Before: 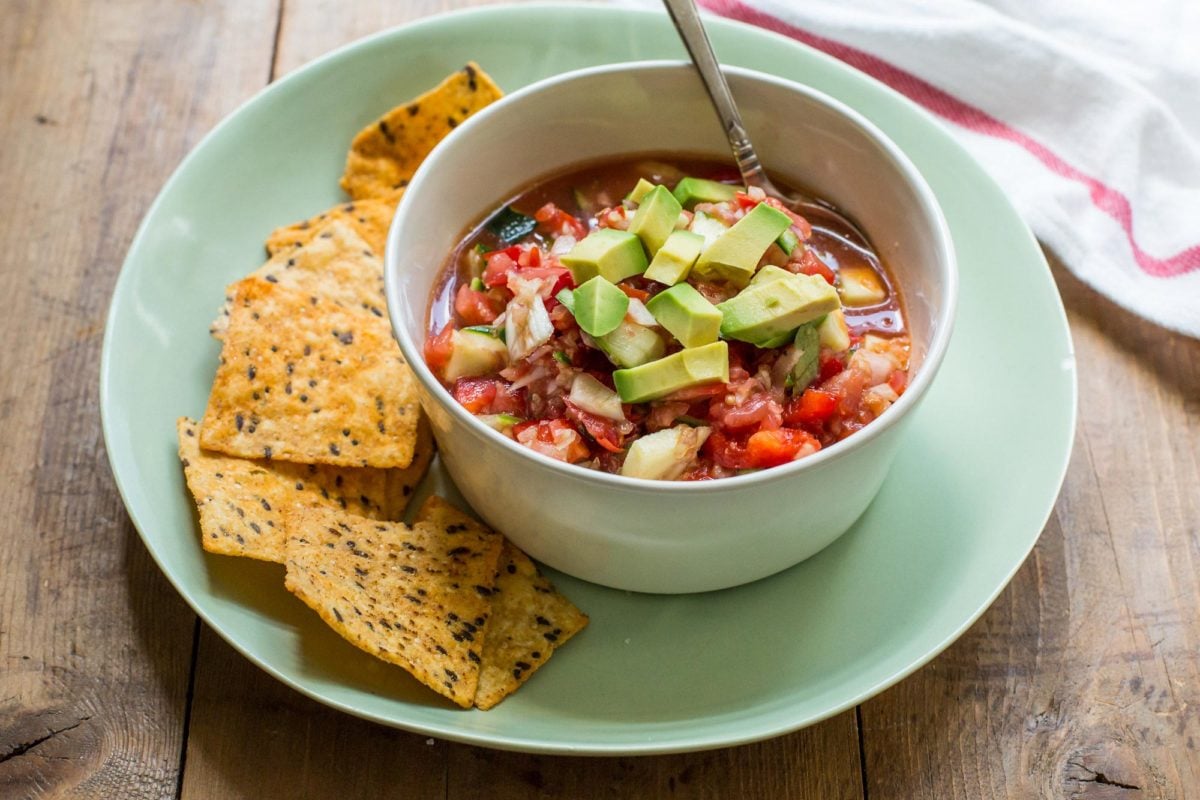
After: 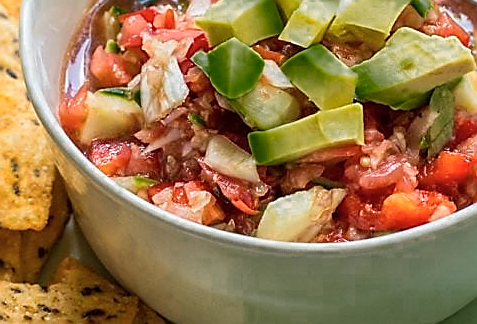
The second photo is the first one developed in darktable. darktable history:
sharpen: radius 1.376, amount 1.263, threshold 0.776
crop: left 30.47%, top 29.826%, right 29.727%, bottom 29.578%
color zones: curves: ch0 [(0.25, 0.5) (0.347, 0.092) (0.75, 0.5)]; ch1 [(0.25, 0.5) (0.33, 0.51) (0.75, 0.5)]
